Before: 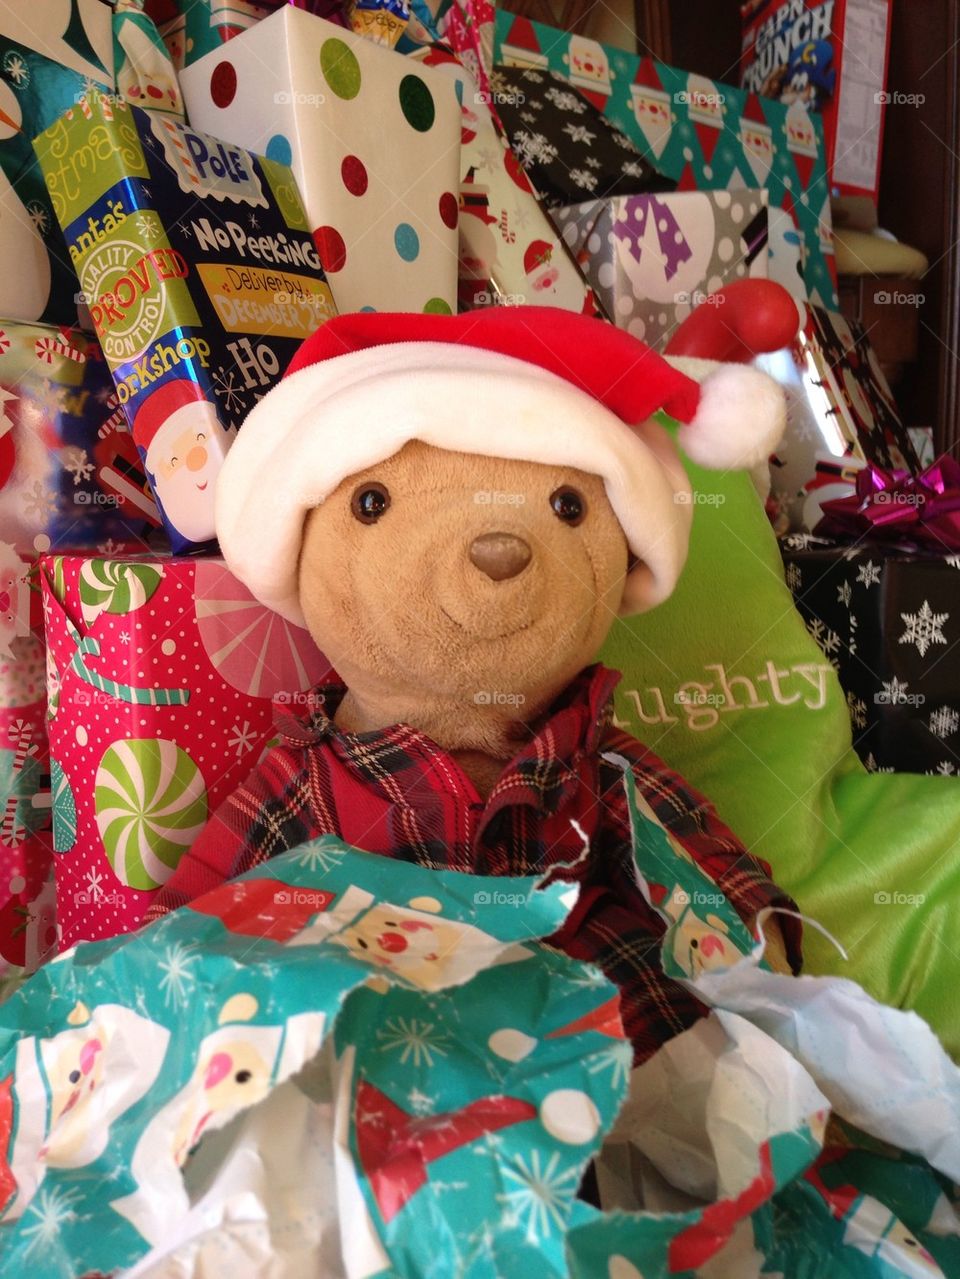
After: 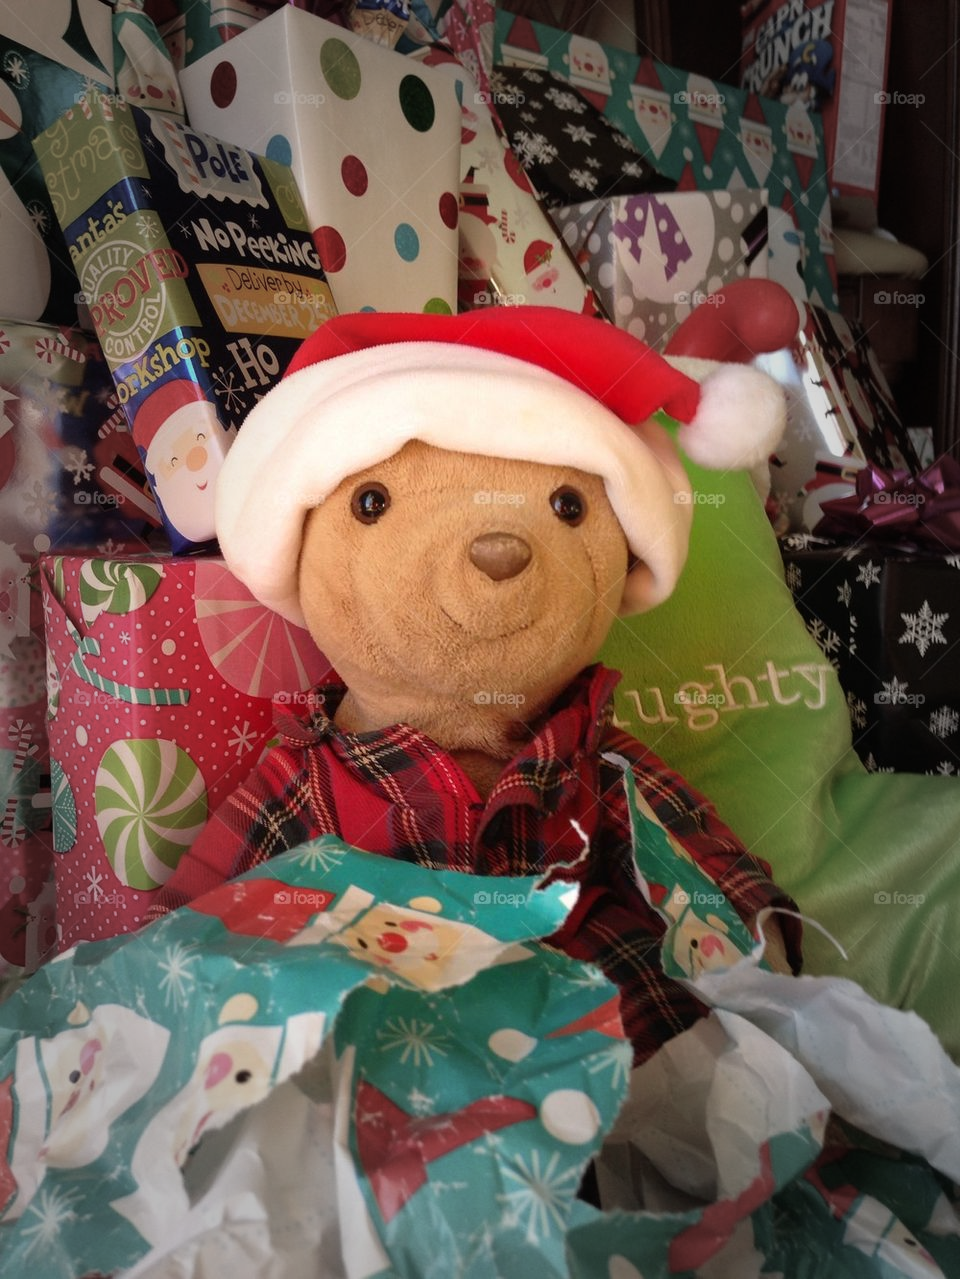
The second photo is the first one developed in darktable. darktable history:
vignetting: fall-off start 47.53%, automatic ratio true, width/height ratio 1.293
